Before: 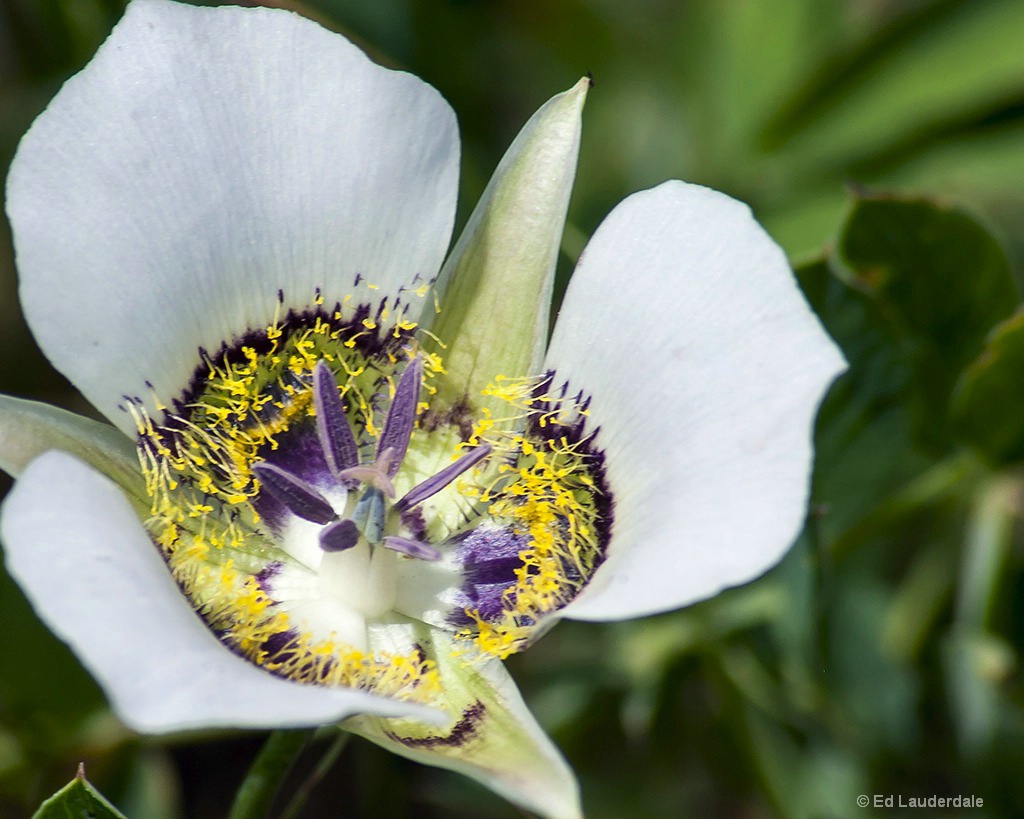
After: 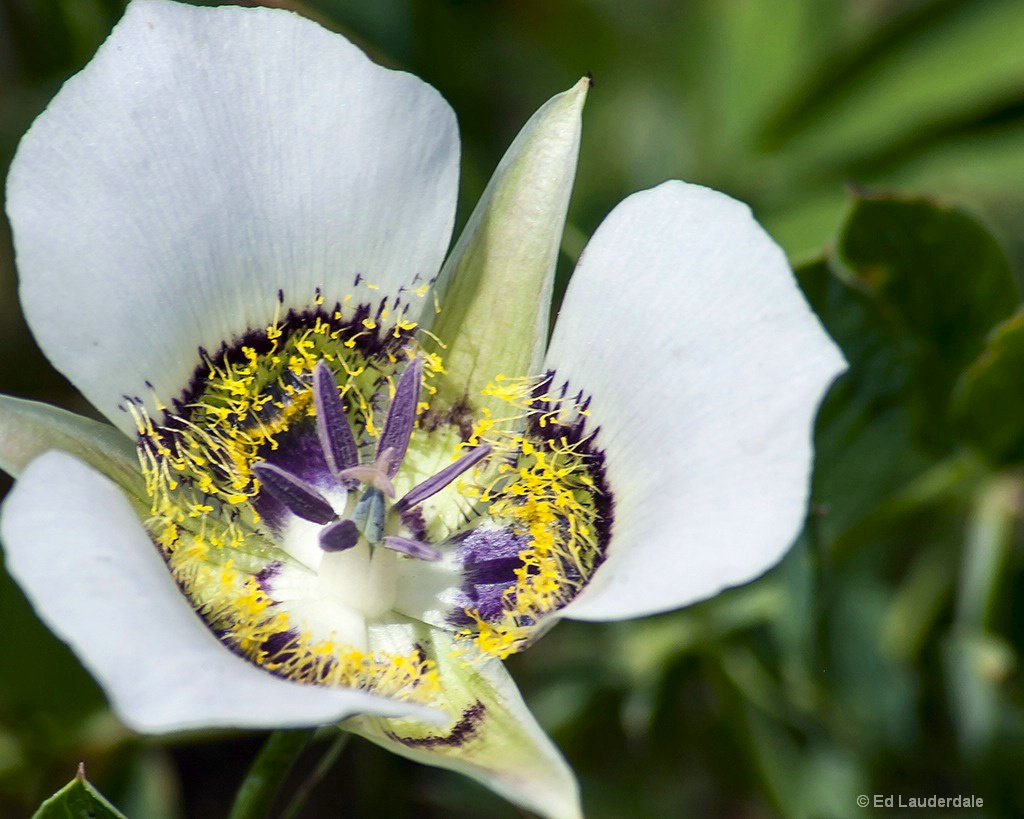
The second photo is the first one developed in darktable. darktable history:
contrast brightness saturation: contrast 0.08, saturation 0.018
